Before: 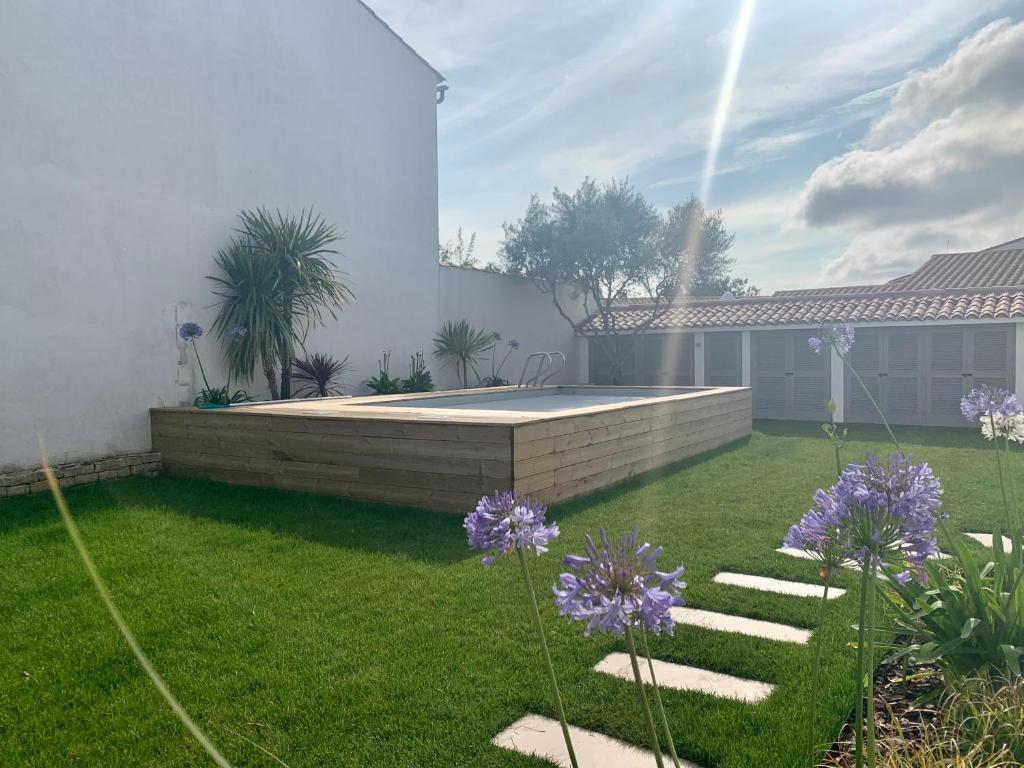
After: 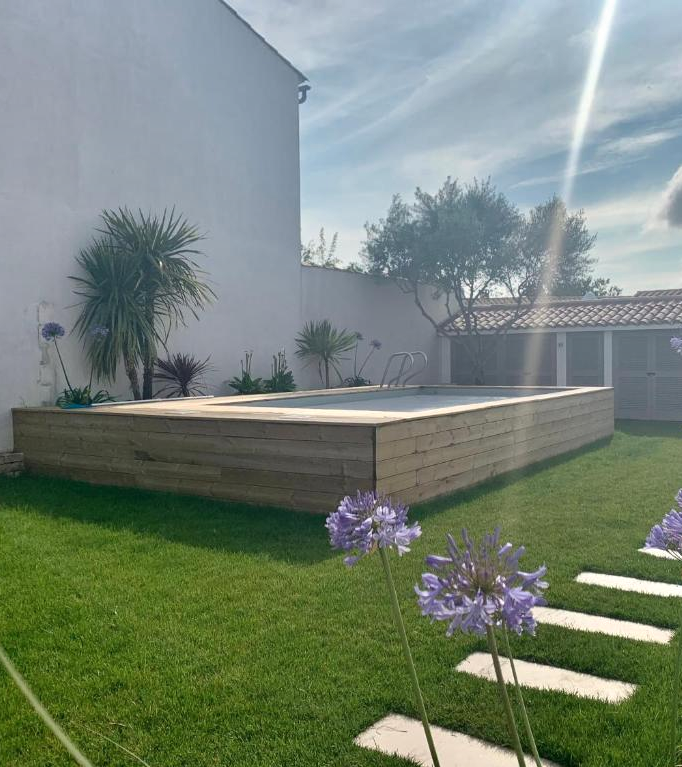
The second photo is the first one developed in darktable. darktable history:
tone equalizer: smoothing 1
crop and rotate: left 13.572%, right 19.766%
color zones: curves: ch0 [(0, 0.5) (0.143, 0.5) (0.286, 0.5) (0.429, 0.495) (0.571, 0.437) (0.714, 0.44) (0.857, 0.496) (1, 0.5)]
shadows and highlights: low approximation 0.01, soften with gaussian
